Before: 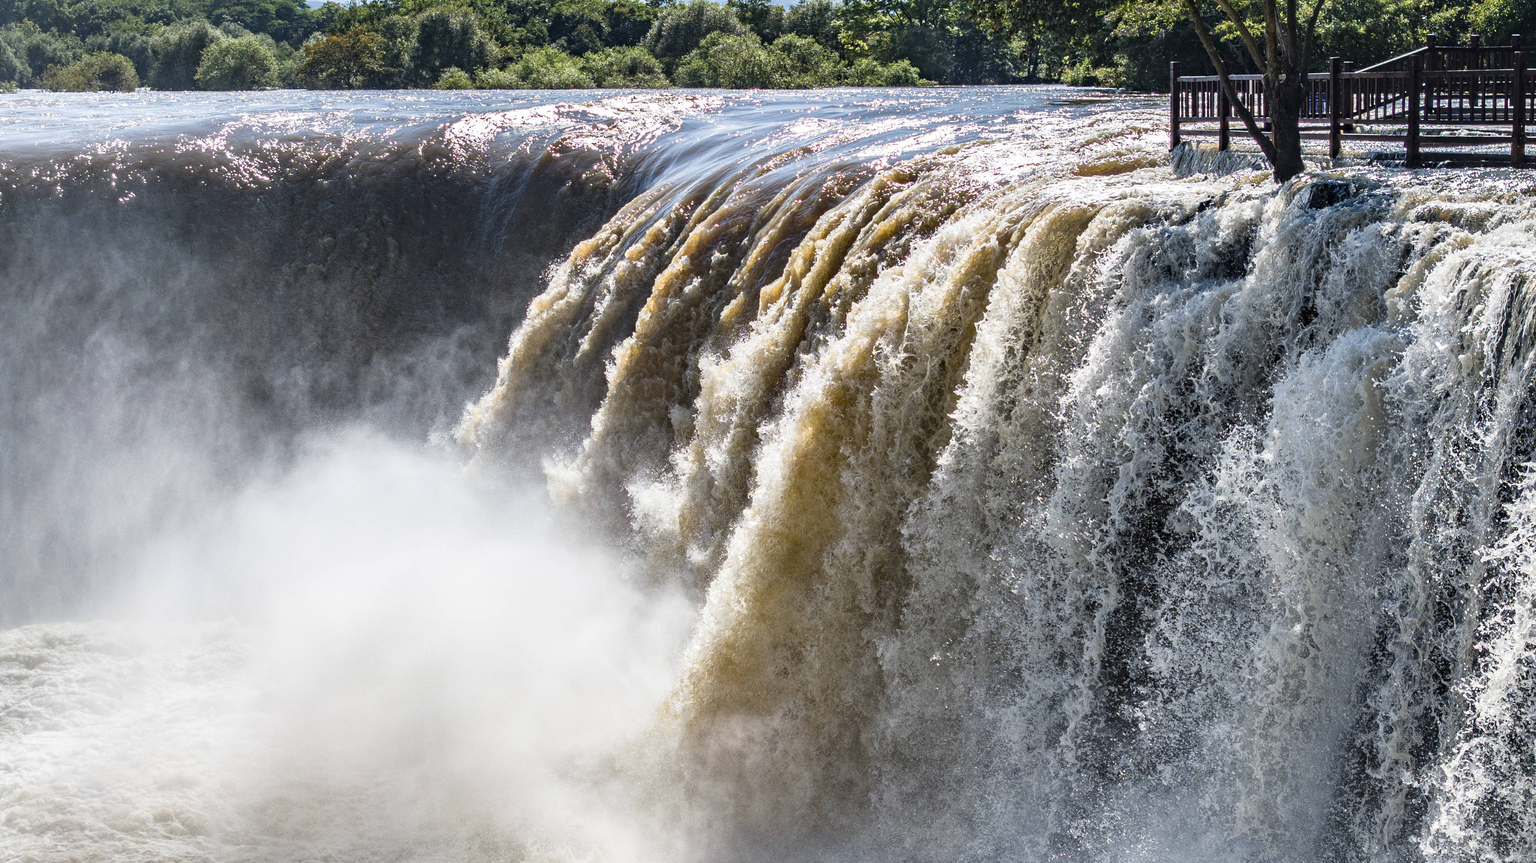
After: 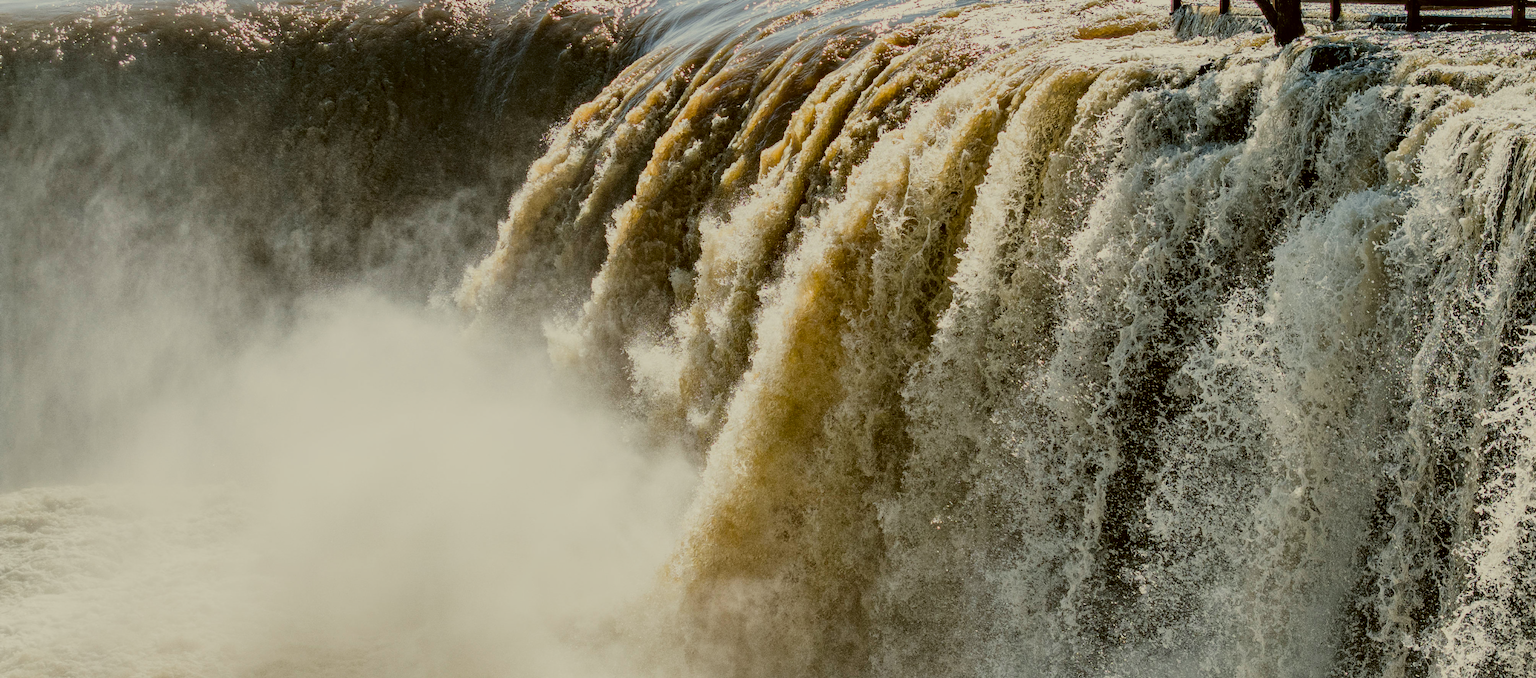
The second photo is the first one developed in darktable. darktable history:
exposure: exposure -0.236 EV, compensate exposure bias true, compensate highlight preservation false
crop and rotate: top 15.897%, bottom 5.492%
local contrast: highlights 100%, shadows 99%, detail 119%, midtone range 0.2
color correction: highlights a* -1.64, highlights b* 10.49, shadows a* 0.366, shadows b* 18.73
filmic rgb: black relative exposure -7.12 EV, white relative exposure 5.39 EV, threshold 2.98 EV, hardness 3.03, contrast in shadows safe, enable highlight reconstruction true
